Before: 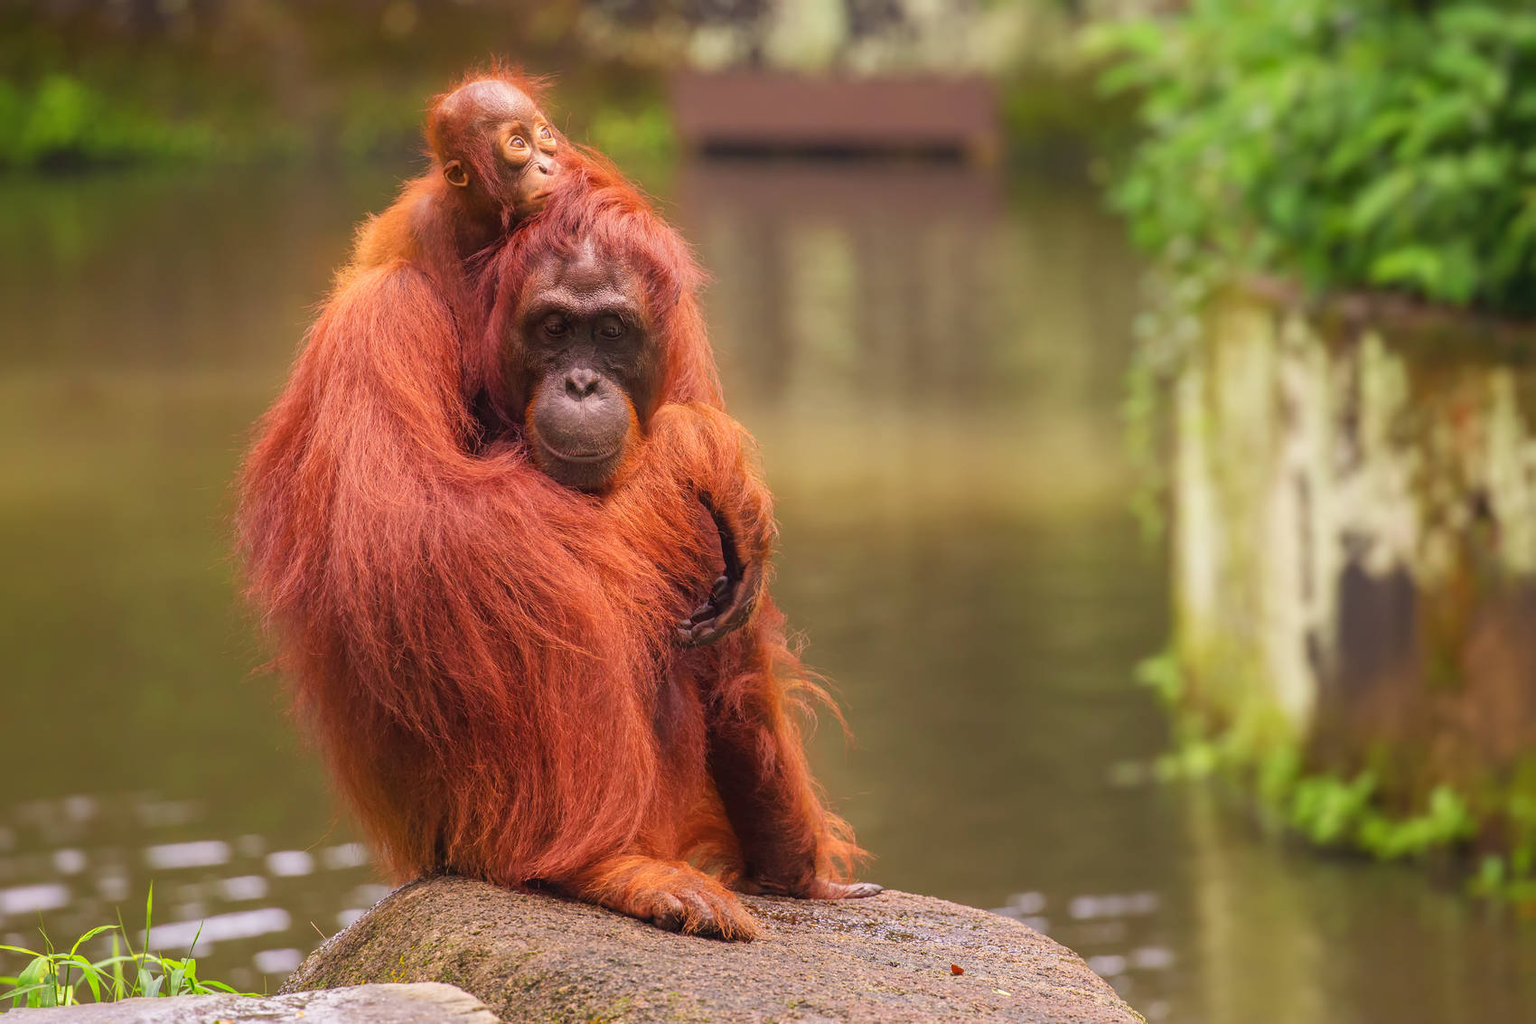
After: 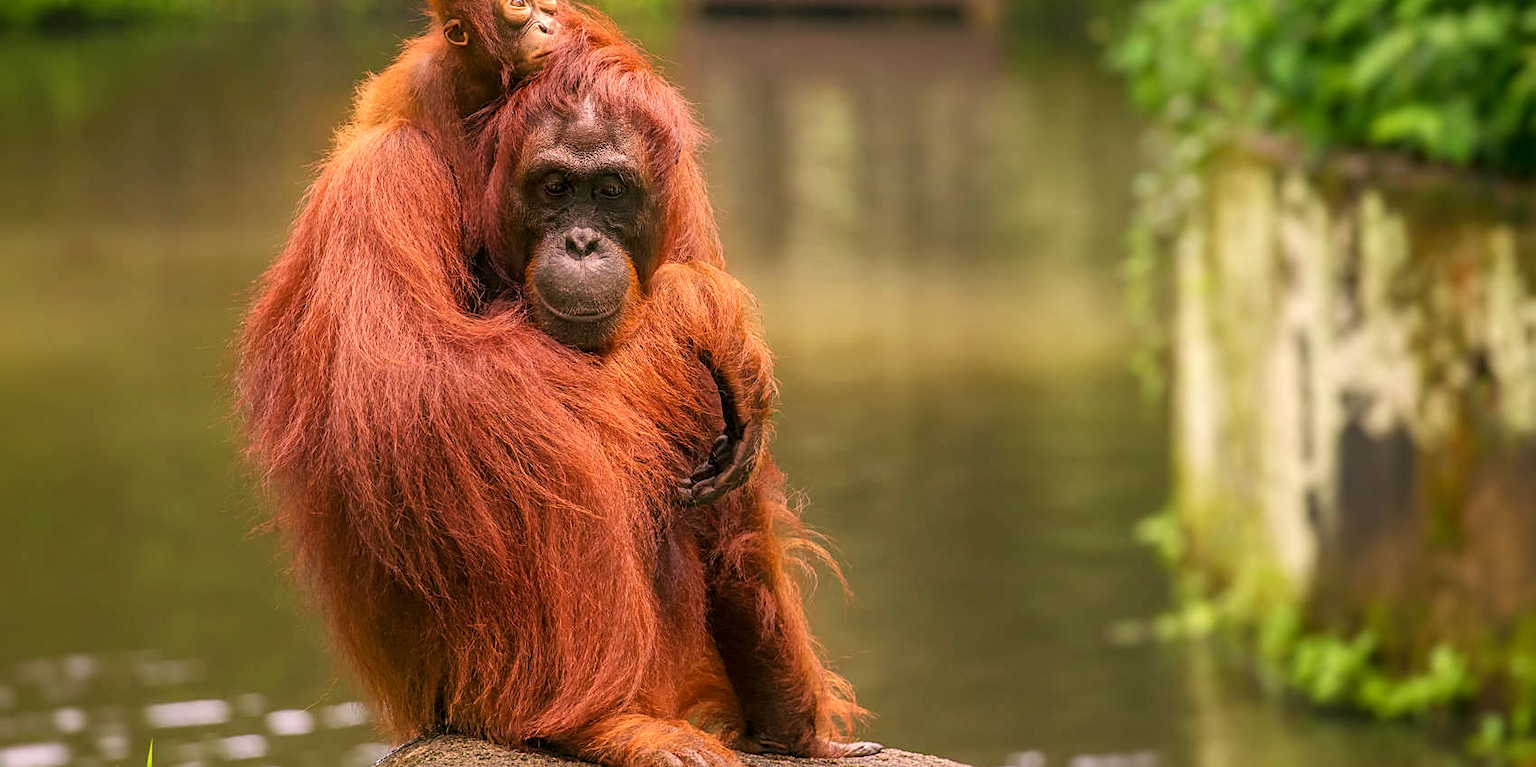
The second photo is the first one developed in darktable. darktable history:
crop: top 13.857%, bottom 11.149%
local contrast: detail 130%
color correction: highlights a* 4.47, highlights b* 4.92, shadows a* -7.55, shadows b* 4.85
sharpen: on, module defaults
